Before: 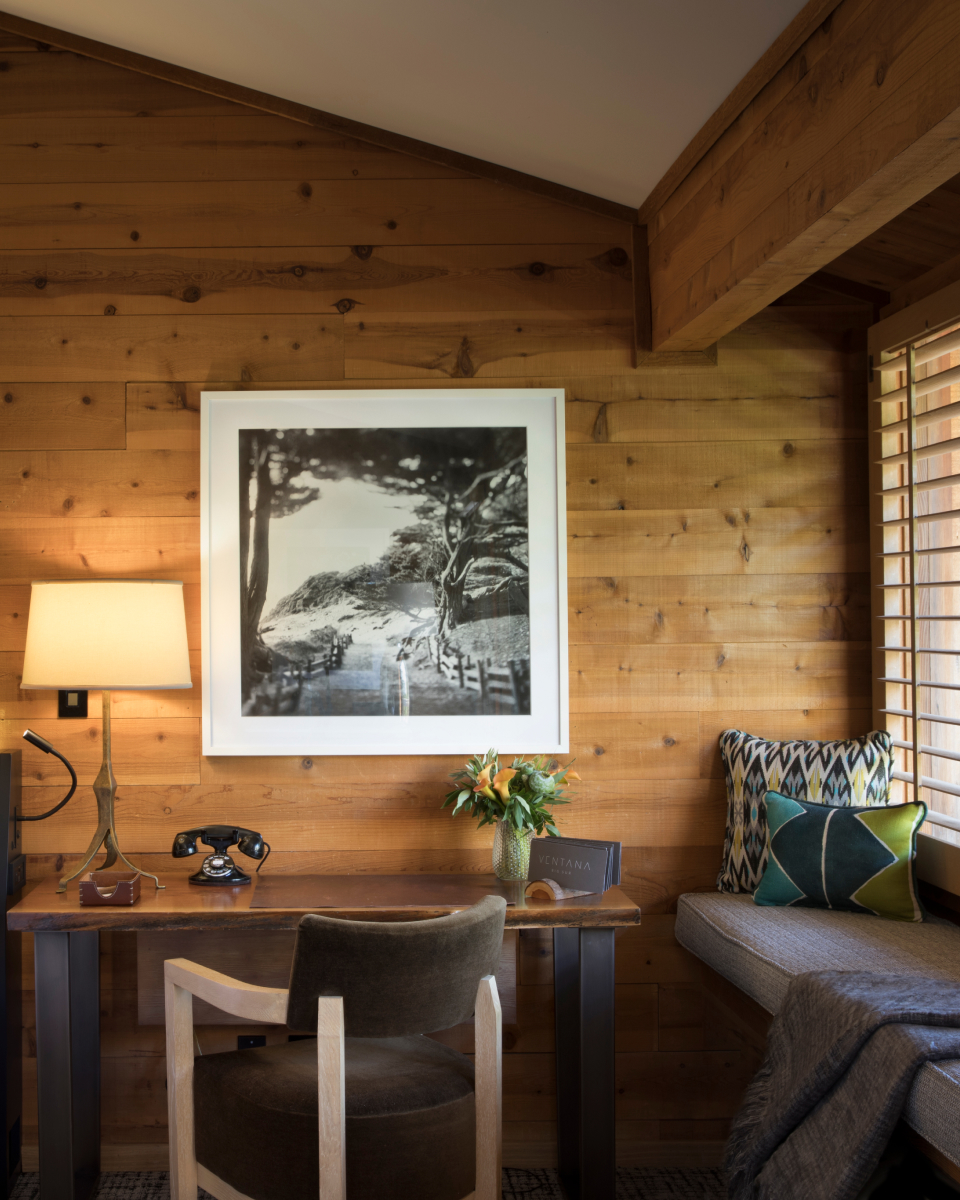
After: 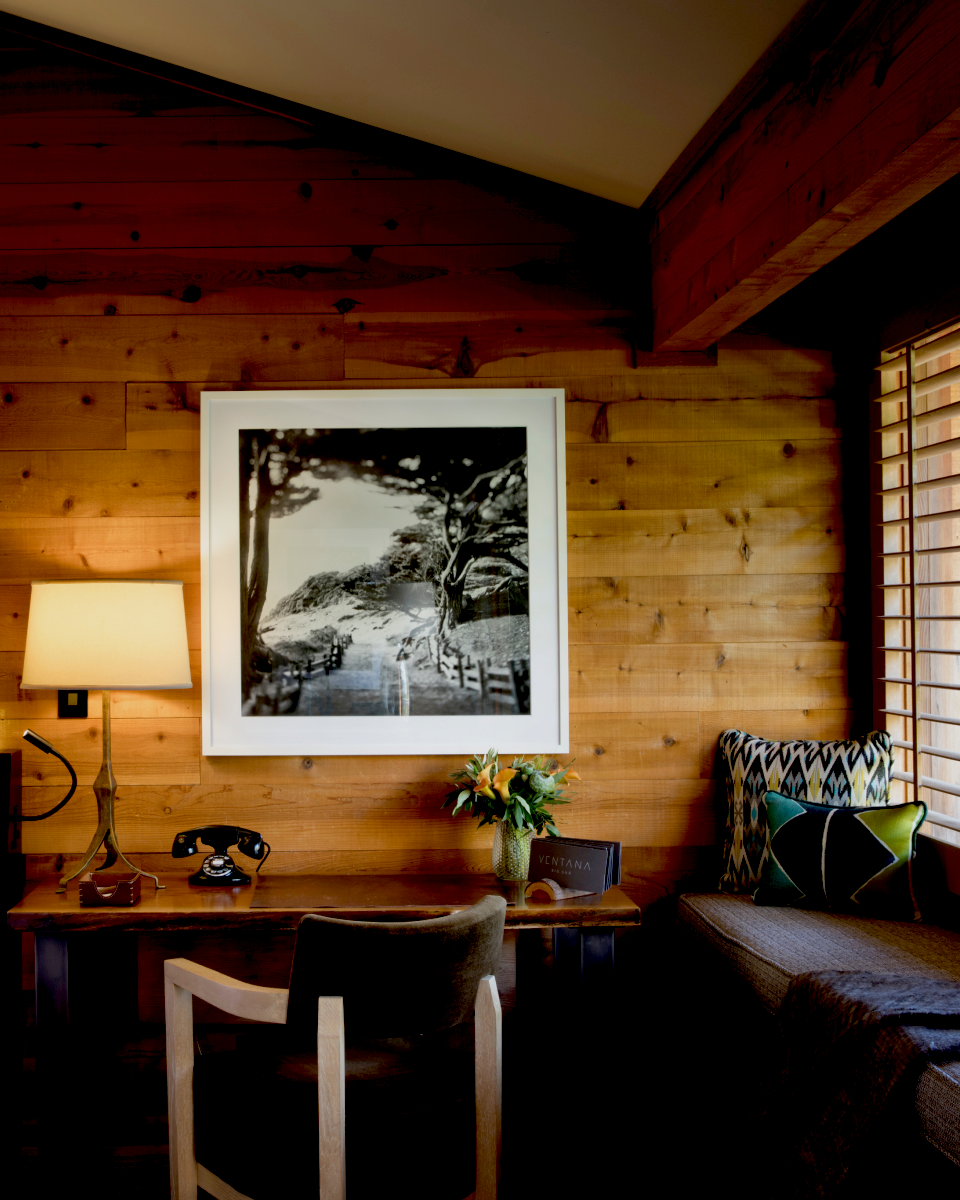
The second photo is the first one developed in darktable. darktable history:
exposure: black level correction 0.046, exposure -0.228 EV
